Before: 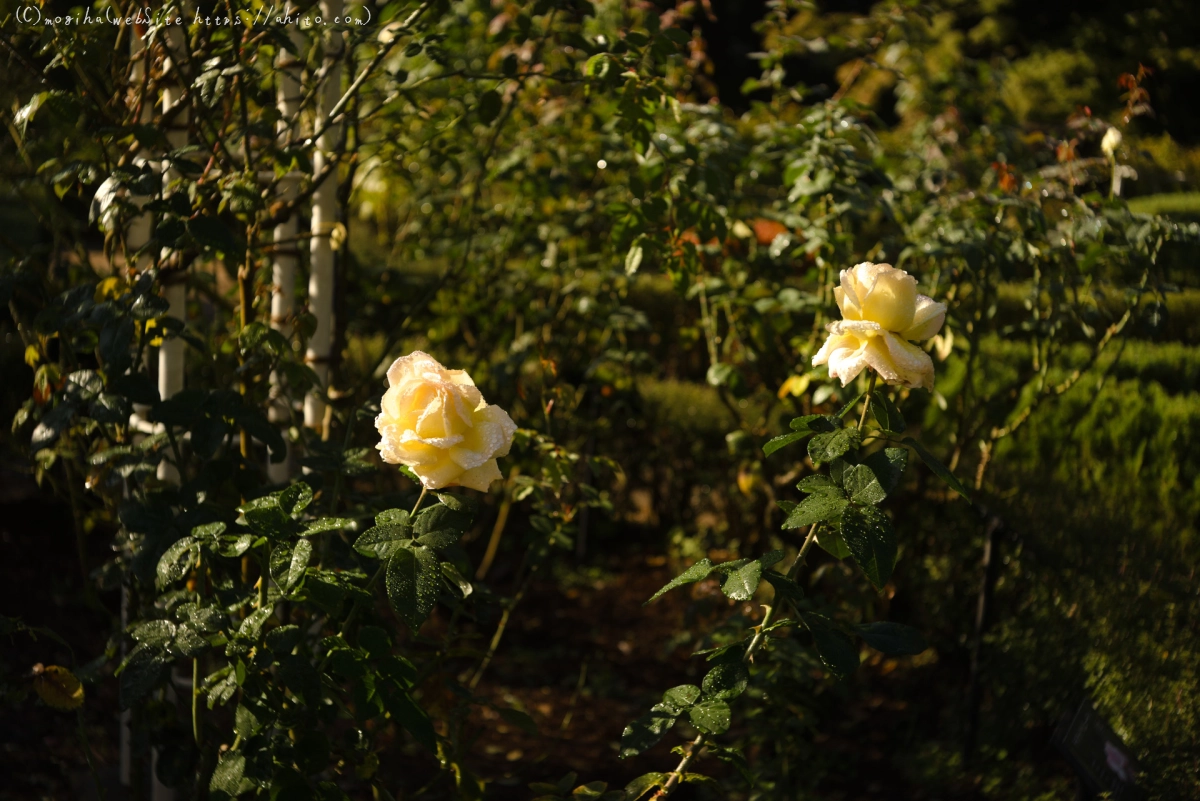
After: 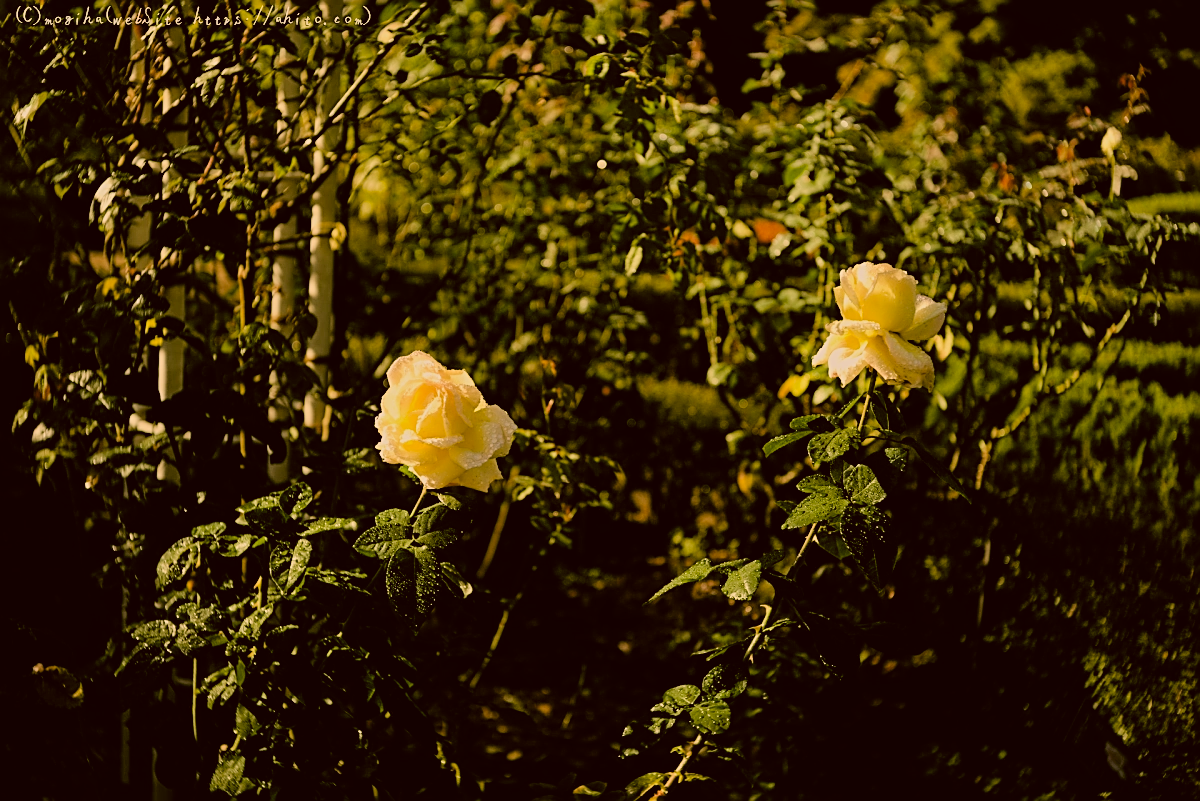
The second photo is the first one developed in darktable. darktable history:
local contrast: mode bilateral grid, contrast 10, coarseness 25, detail 110%, midtone range 0.2
color correction: highlights a* 8.98, highlights b* 15.09, shadows a* -0.49, shadows b* 26.52
sharpen: amount 0.901
contrast brightness saturation: brightness 0.13
filmic rgb: black relative exposure -6.15 EV, white relative exposure 6.96 EV, hardness 2.23, color science v6 (2022)
